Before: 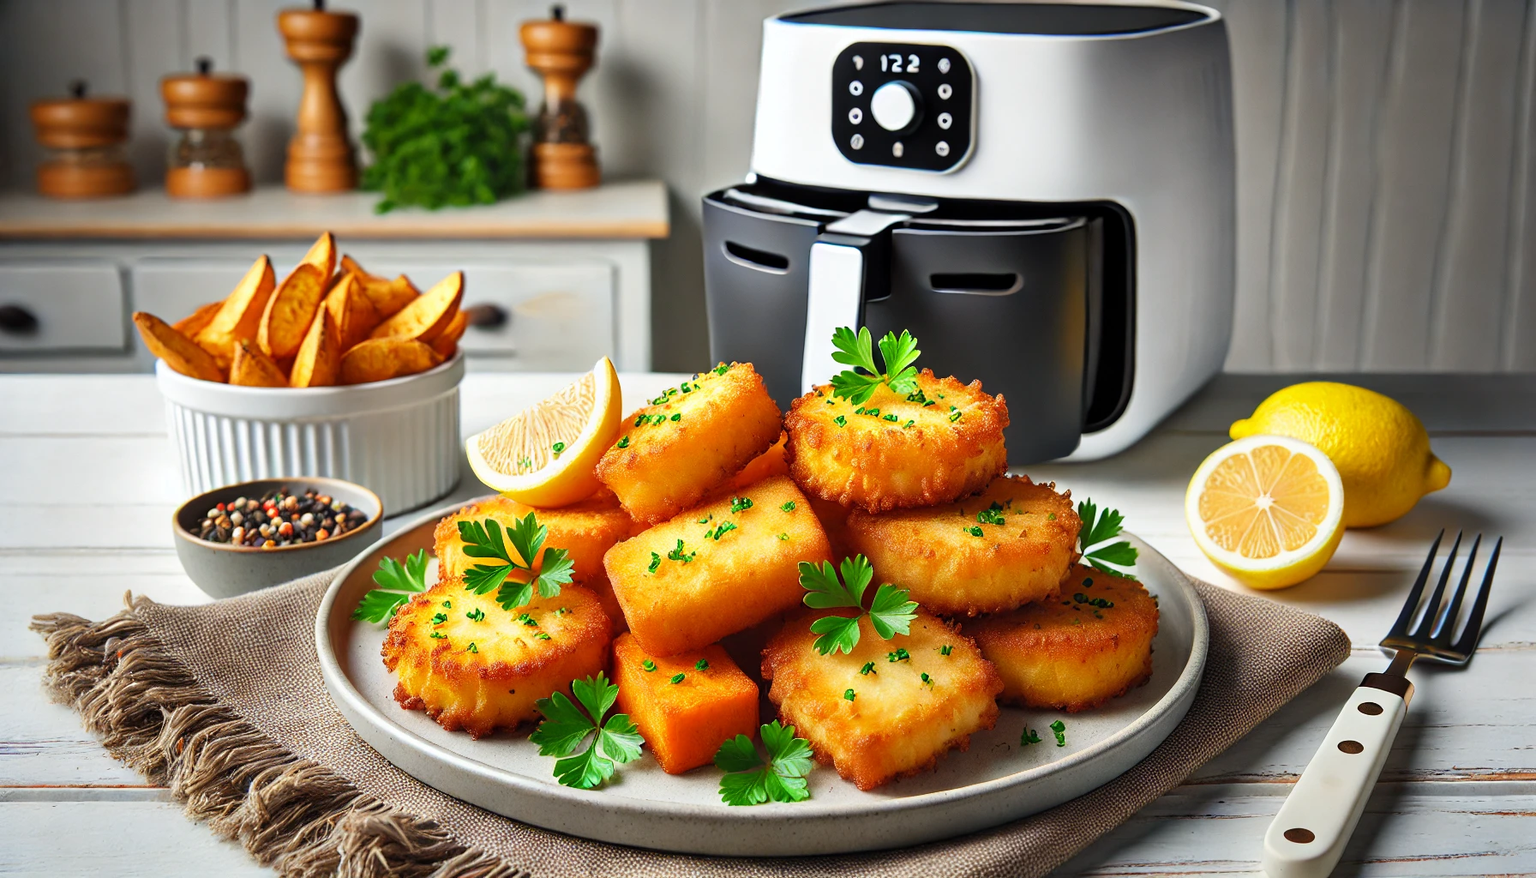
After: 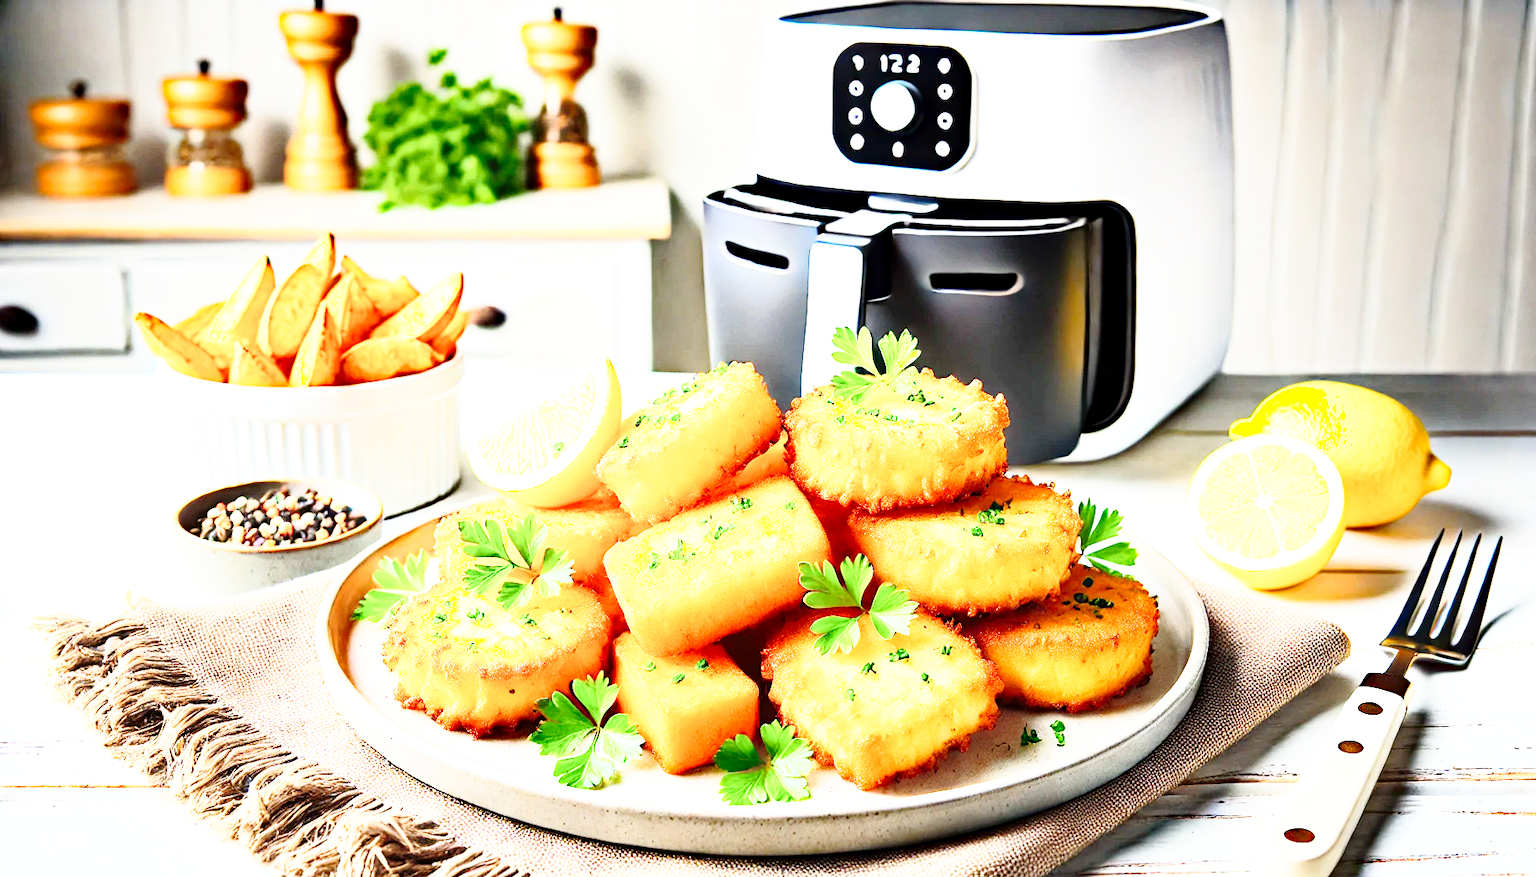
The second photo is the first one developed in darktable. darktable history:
shadows and highlights: shadows -60.46, white point adjustment -5.19, highlights 61.48
base curve: curves: ch0 [(0, 0) (0.028, 0.03) (0.121, 0.232) (0.46, 0.748) (0.859, 0.968) (1, 1)], preserve colors none
exposure: black level correction 0, exposure 1.485 EV, compensate highlight preservation false
haze removal: strength 0.295, distance 0.249, adaptive false
